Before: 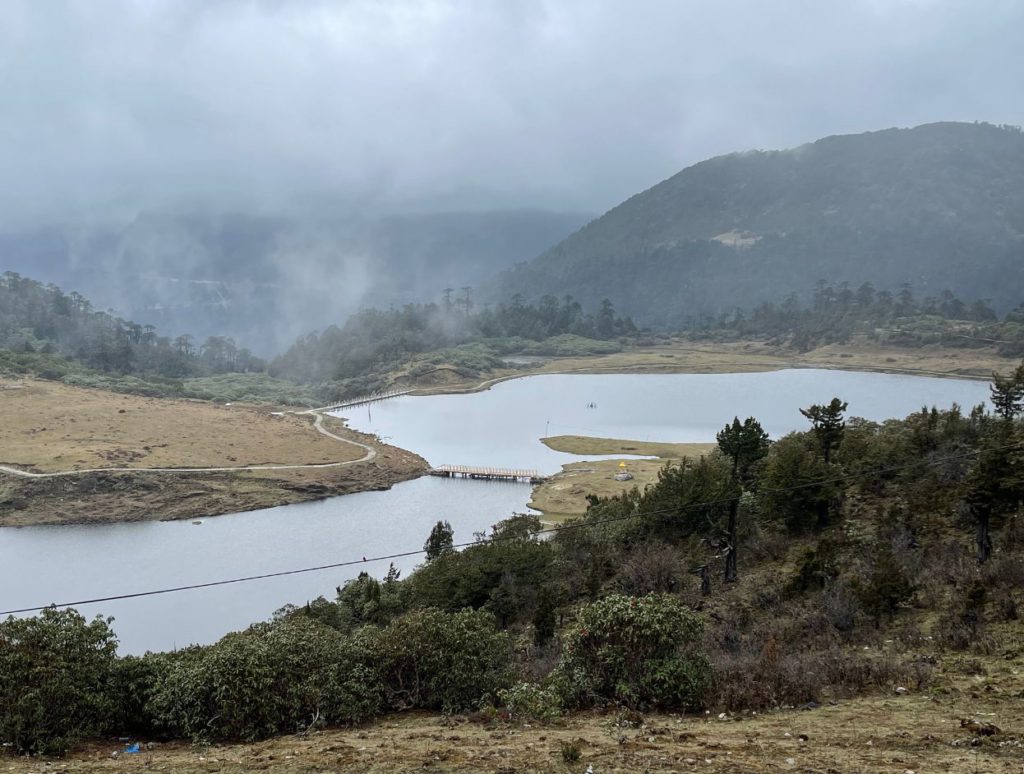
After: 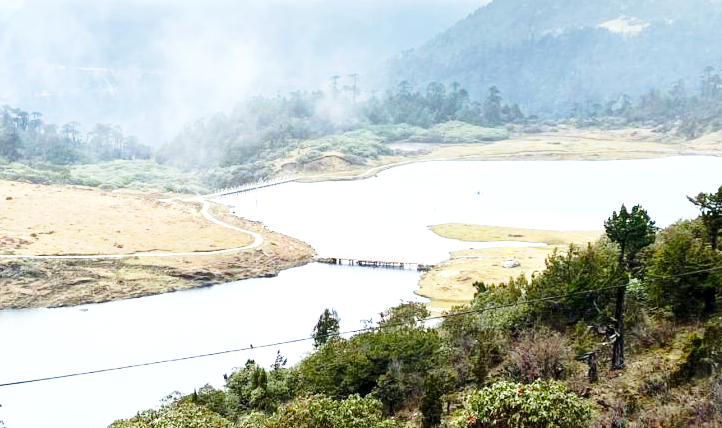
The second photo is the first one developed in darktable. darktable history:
vignetting: fall-off start 100%, brightness 0.05, saturation 0
crop: left 11.123%, top 27.61%, right 18.3%, bottom 17.034%
shadows and highlights: shadows 4.1, highlights -17.6, soften with gaussian
color zones: curves: ch0 [(0, 0.613) (0.01, 0.613) (0.245, 0.448) (0.498, 0.529) (0.642, 0.665) (0.879, 0.777) (0.99, 0.613)]; ch1 [(0, 0) (0.143, 0) (0.286, 0) (0.429, 0) (0.571, 0) (0.714, 0) (0.857, 0)], mix -138.01%
exposure: black level correction 0.001, exposure 1.116 EV, compensate highlight preservation false
tone equalizer: on, module defaults
base curve: curves: ch0 [(0, 0) (0.028, 0.03) (0.121, 0.232) (0.46, 0.748) (0.859, 0.968) (1, 1)], preserve colors none
